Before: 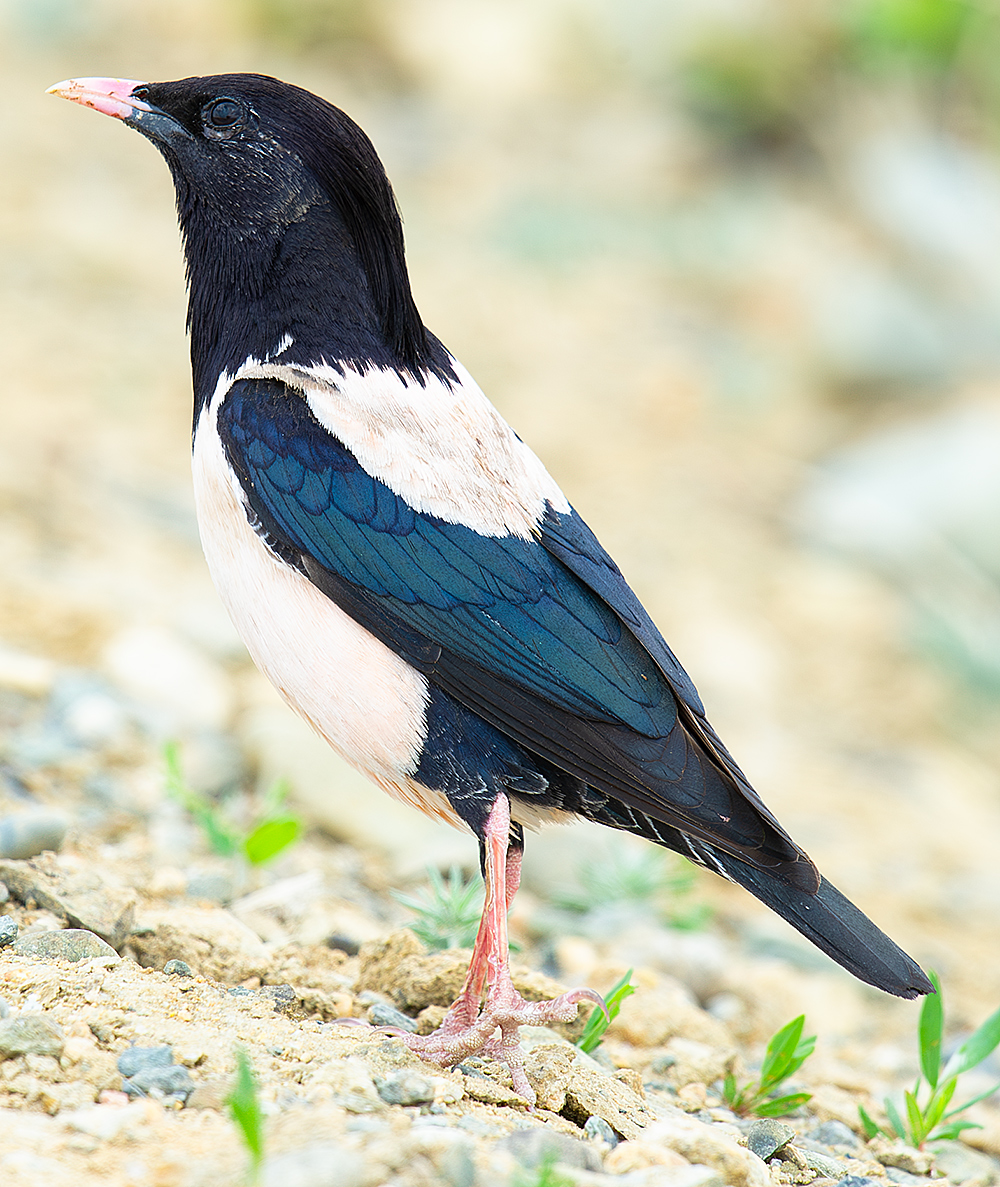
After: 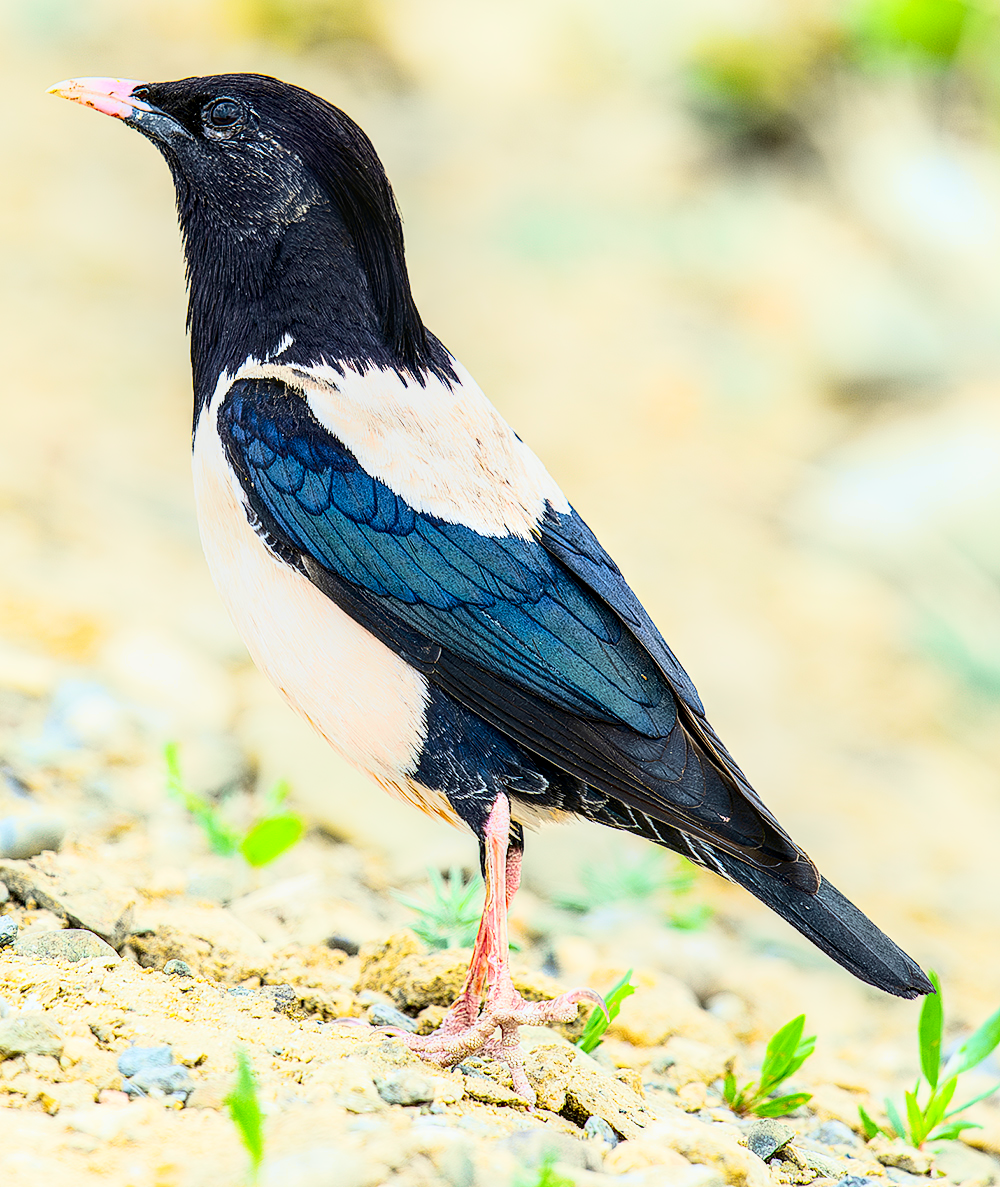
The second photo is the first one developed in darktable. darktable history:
tone curve: curves: ch0 [(0.003, 0.023) (0.071, 0.052) (0.236, 0.197) (0.466, 0.557) (0.625, 0.761) (0.783, 0.9) (0.994, 0.968)]; ch1 [(0, 0) (0.262, 0.227) (0.417, 0.386) (0.469, 0.467) (0.502, 0.498) (0.528, 0.53) (0.573, 0.579) (0.605, 0.621) (0.644, 0.671) (0.686, 0.728) (0.994, 0.987)]; ch2 [(0, 0) (0.262, 0.188) (0.385, 0.353) (0.427, 0.424) (0.495, 0.493) (0.515, 0.54) (0.547, 0.561) (0.589, 0.613) (0.644, 0.748) (1, 1)], color space Lab, independent channels, preserve colors none
local contrast: detail 160%
